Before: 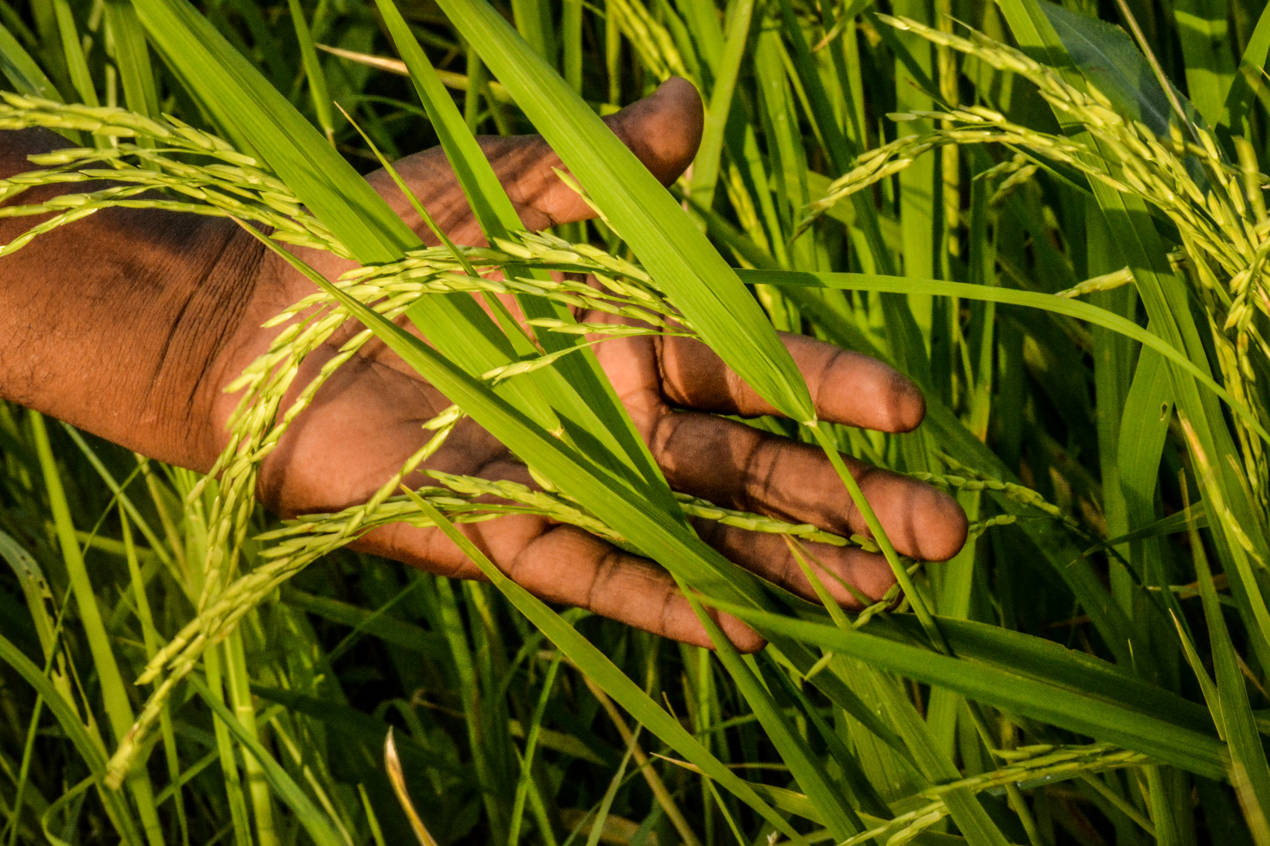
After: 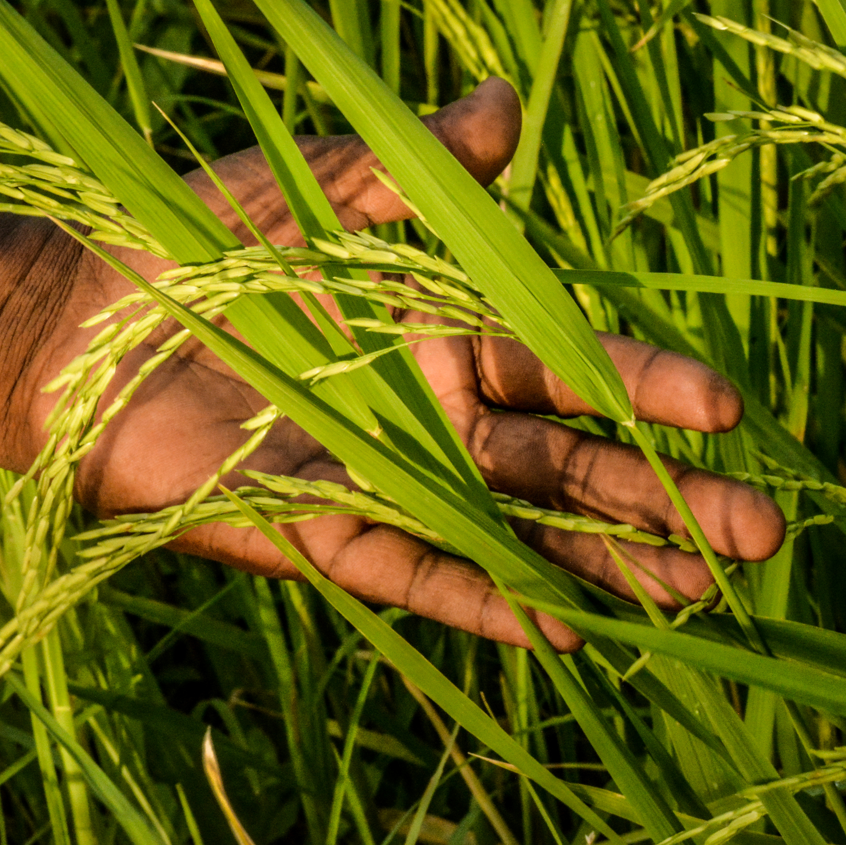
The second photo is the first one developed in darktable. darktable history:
crop and rotate: left 14.341%, right 18.976%
